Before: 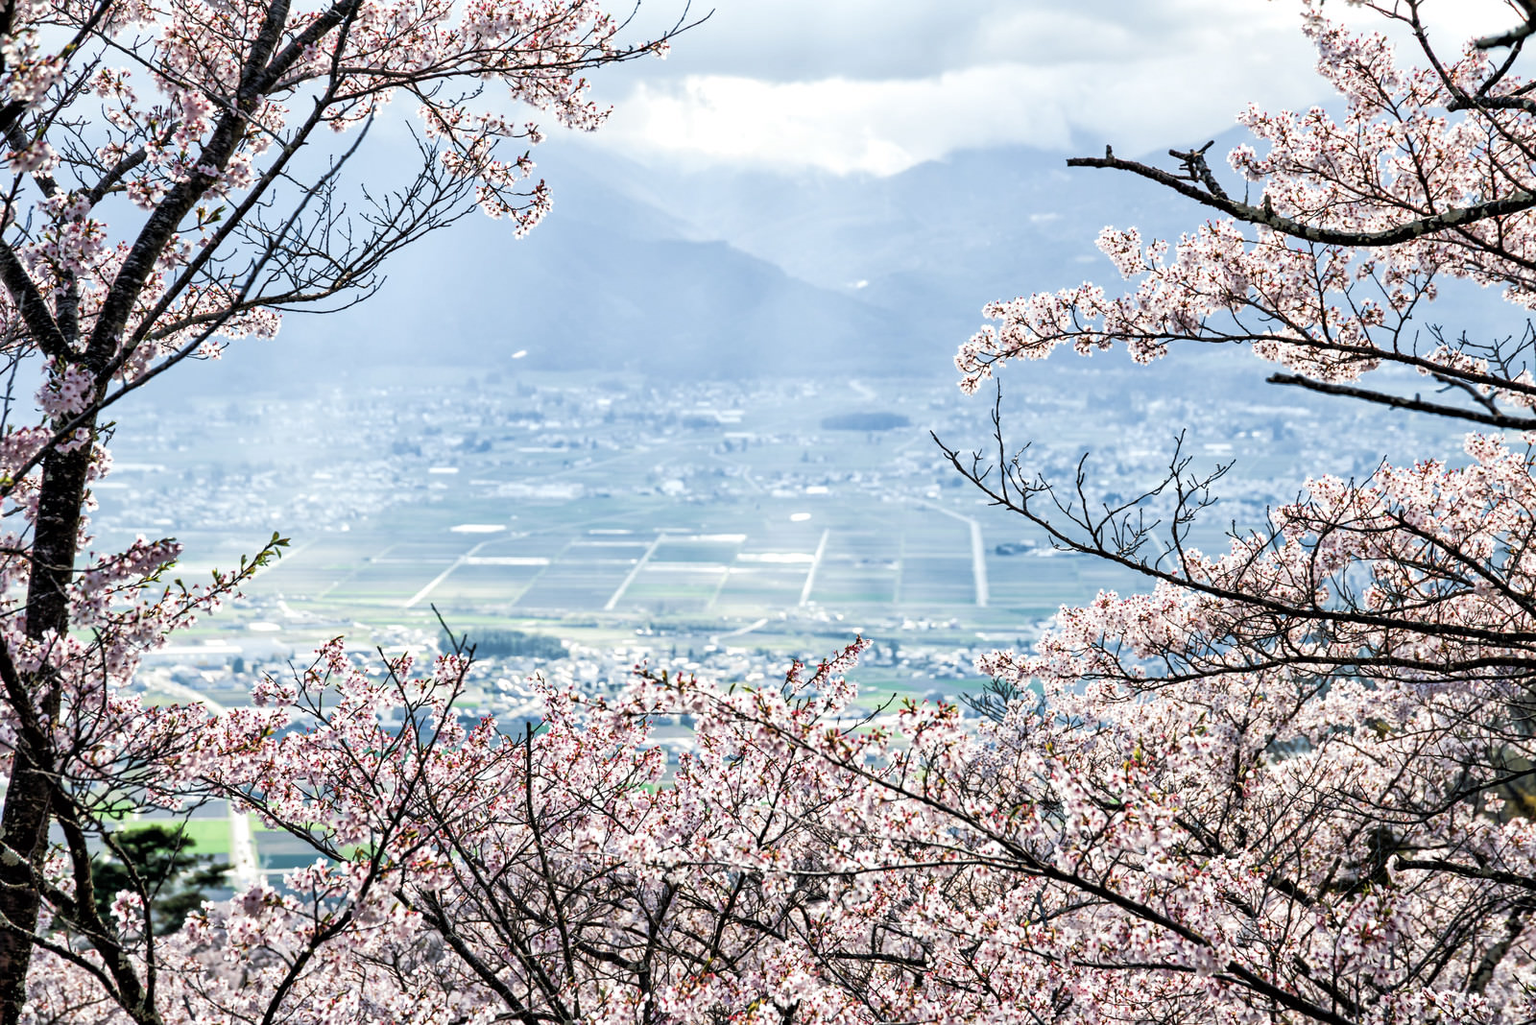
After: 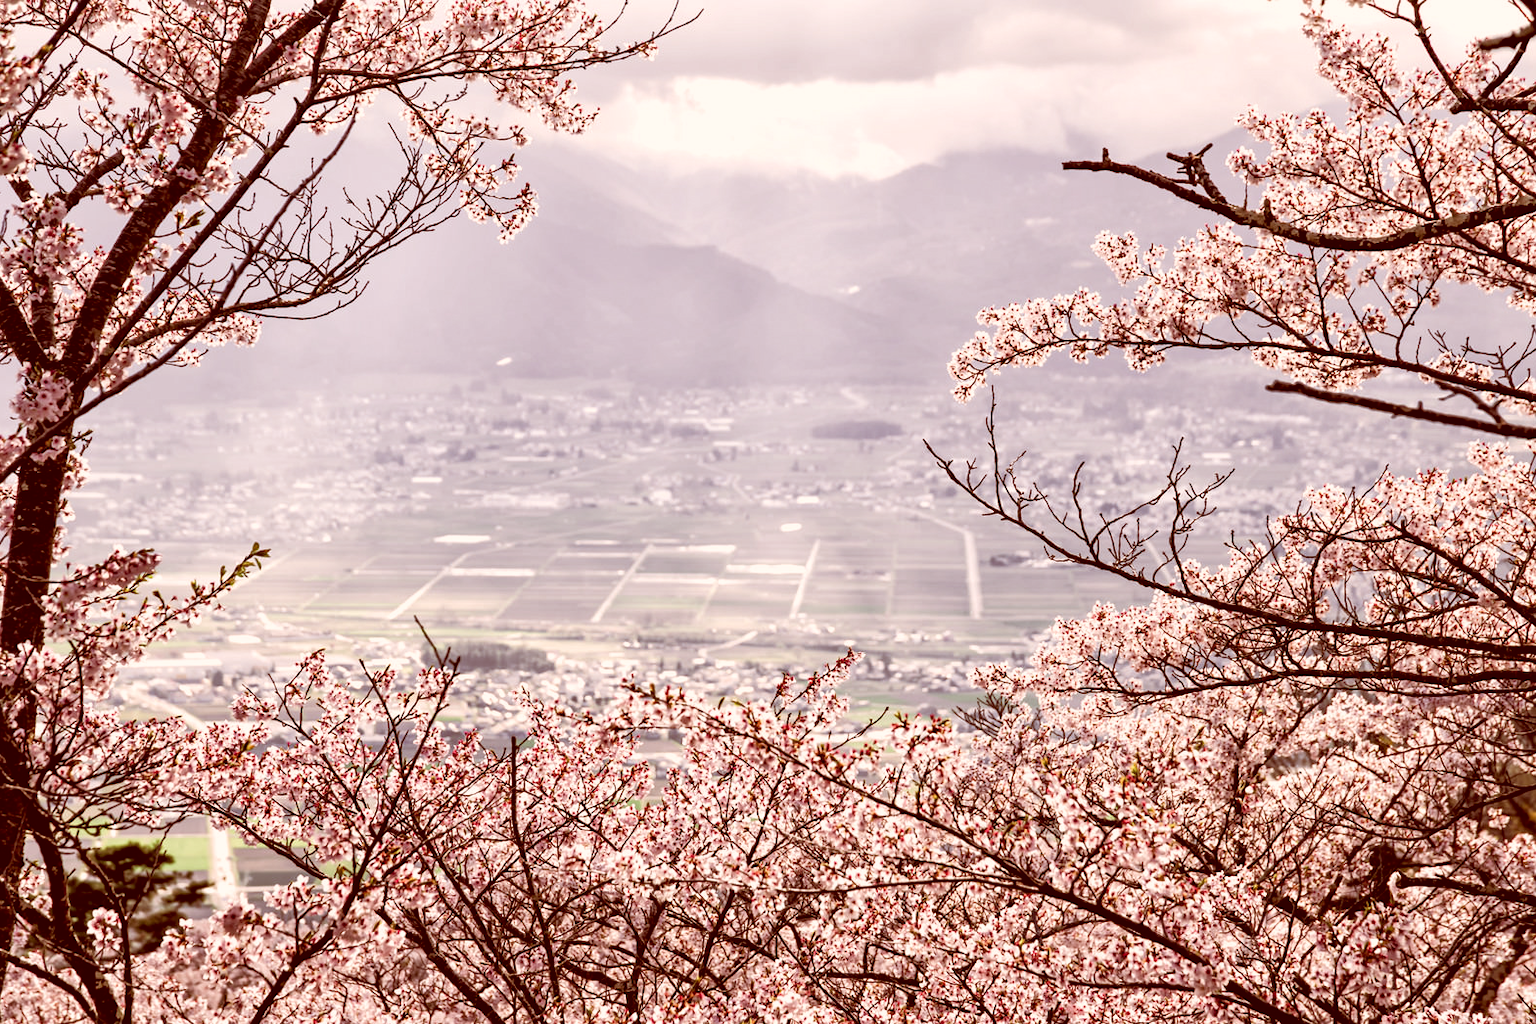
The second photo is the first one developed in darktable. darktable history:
crop: left 1.632%, right 0.276%, bottom 1.908%
color correction: highlights a* 9.3, highlights b* 8.5, shadows a* 39.57, shadows b* 39.91, saturation 0.788
